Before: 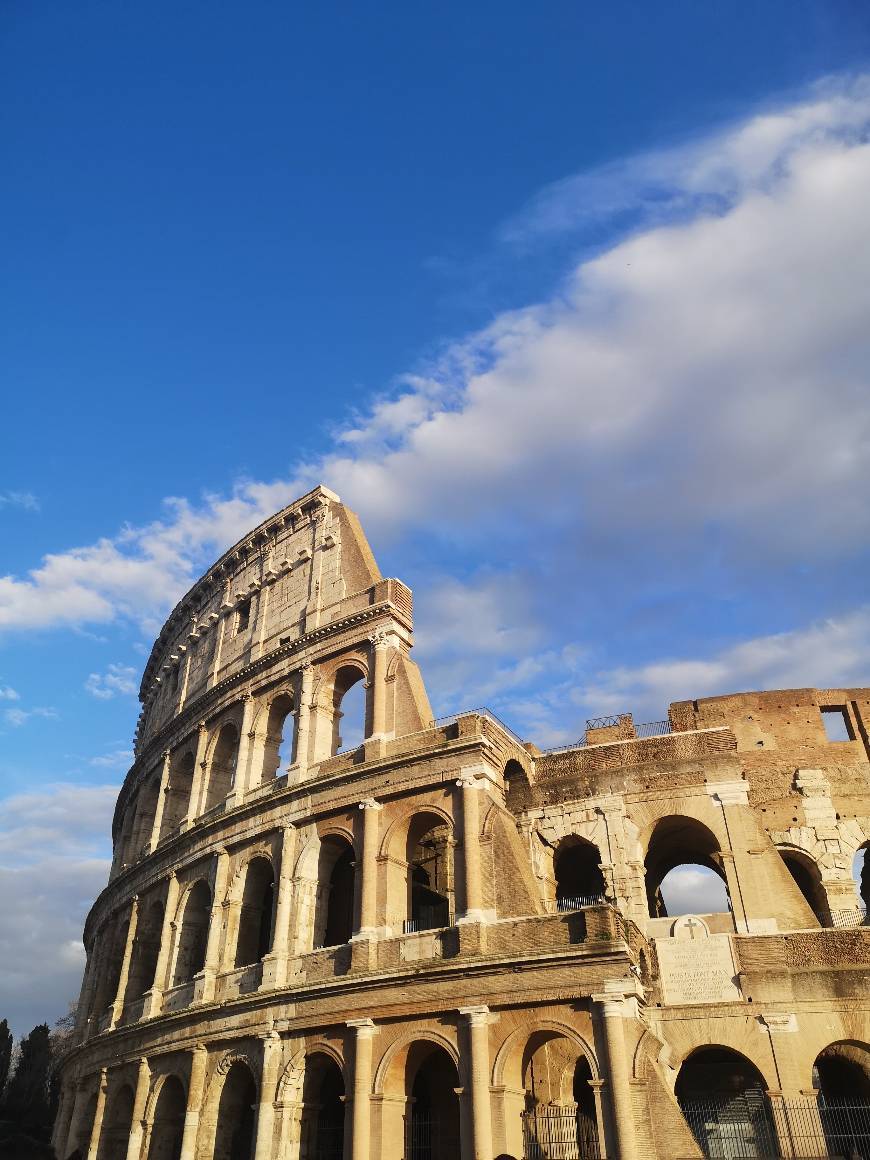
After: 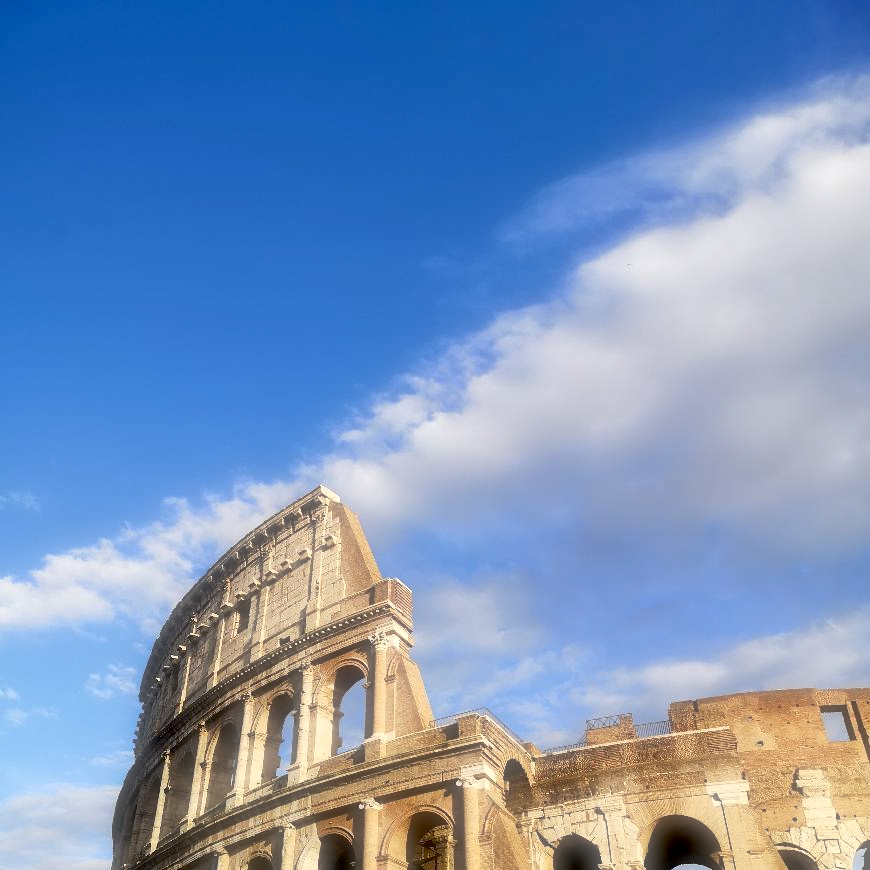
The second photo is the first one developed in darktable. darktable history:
crop: bottom 24.988%
exposure: black level correction 0.031, exposure 0.304 EV, compensate highlight preservation false
soften: size 60.24%, saturation 65.46%, brightness 0.506 EV, mix 25.7%
